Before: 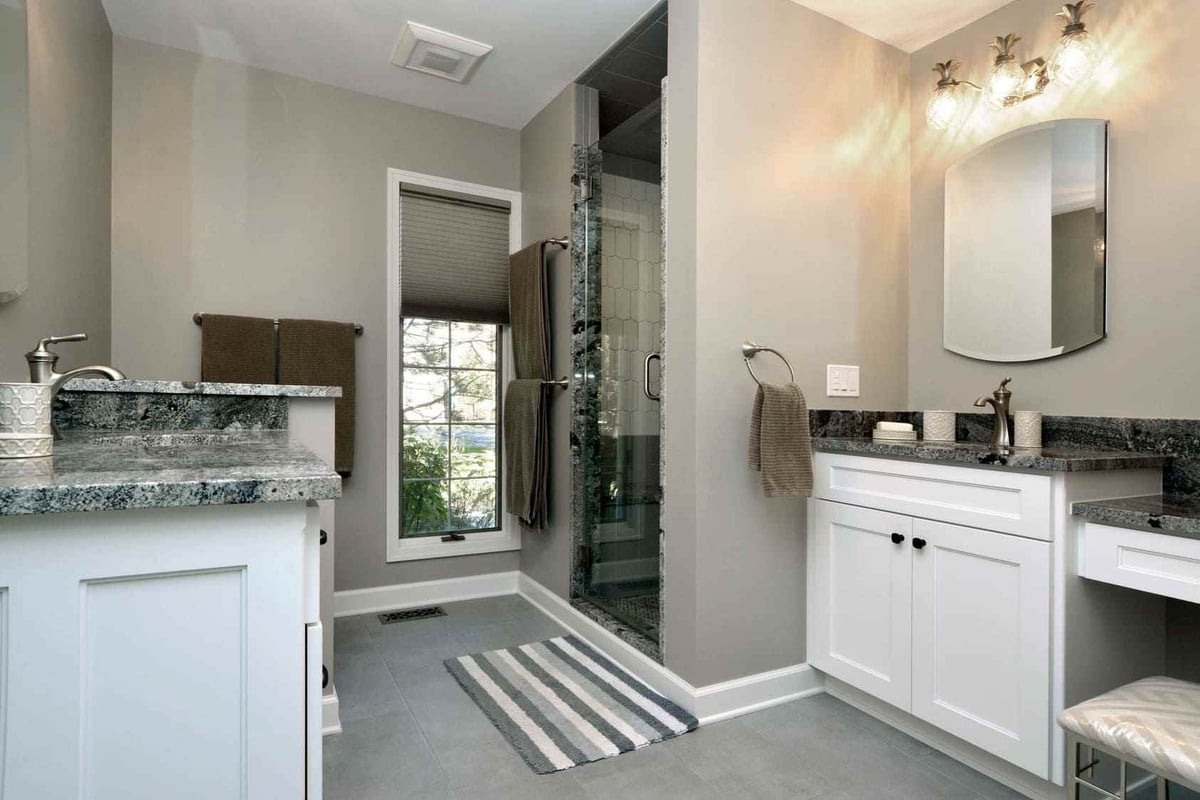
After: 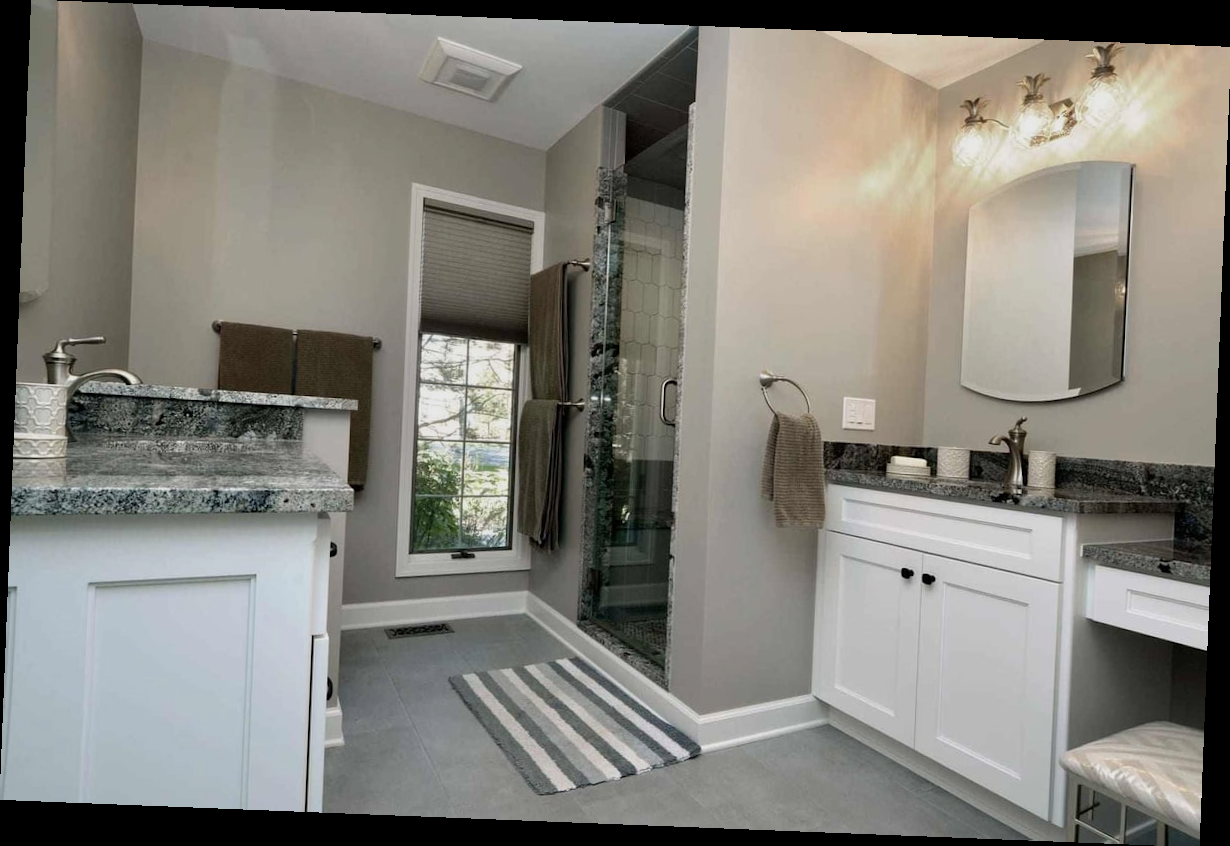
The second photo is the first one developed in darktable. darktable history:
exposure: exposure -0.304 EV, compensate highlight preservation false
crop and rotate: angle -2.26°
contrast brightness saturation: saturation -0.064
